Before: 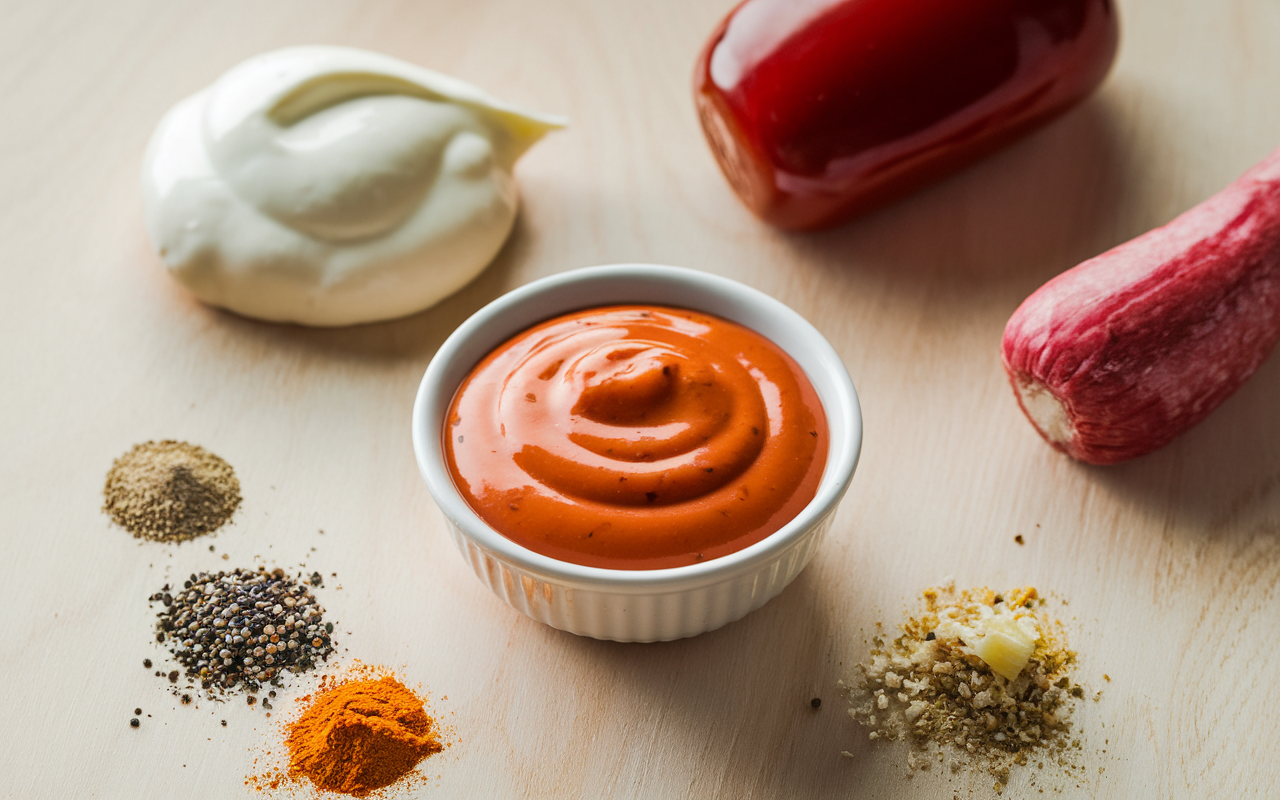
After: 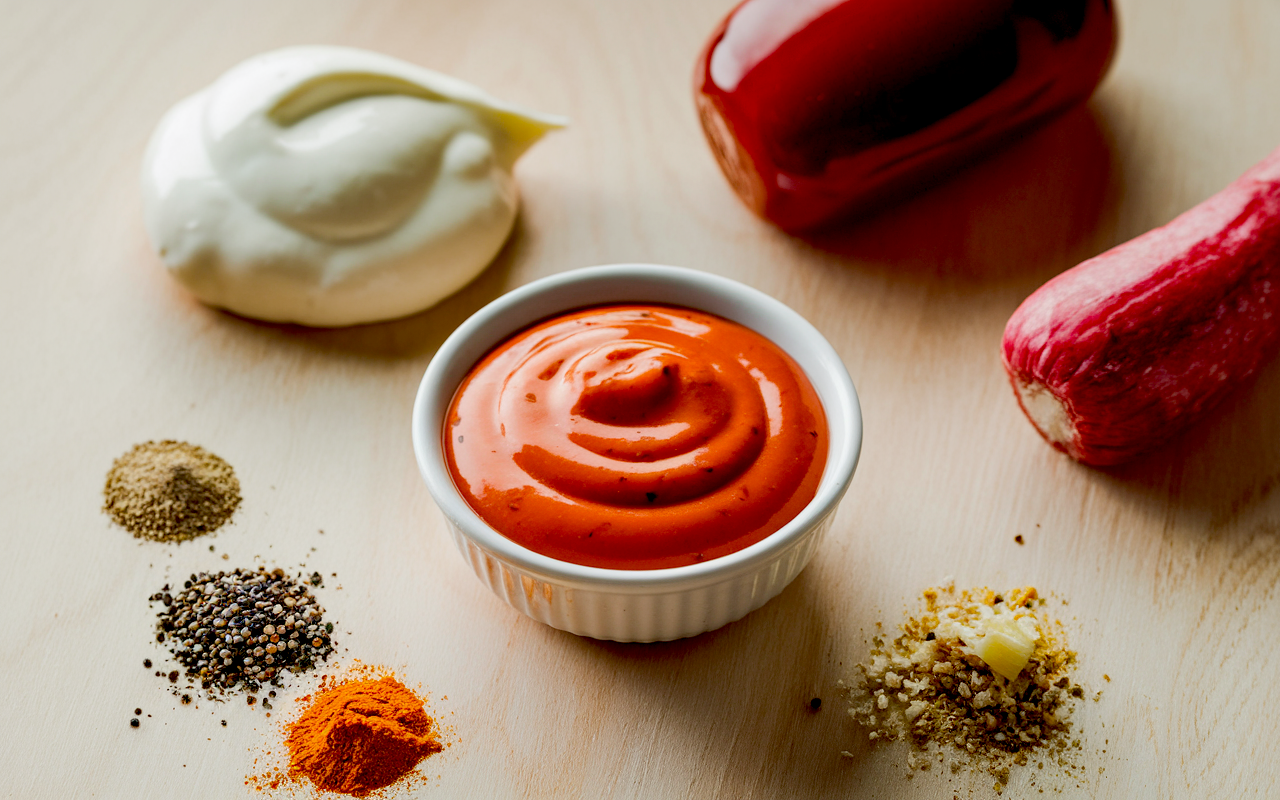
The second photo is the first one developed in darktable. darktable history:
color correction: saturation 1.1
exposure: black level correction 0.029, exposure -0.073 EV, compensate highlight preservation false
